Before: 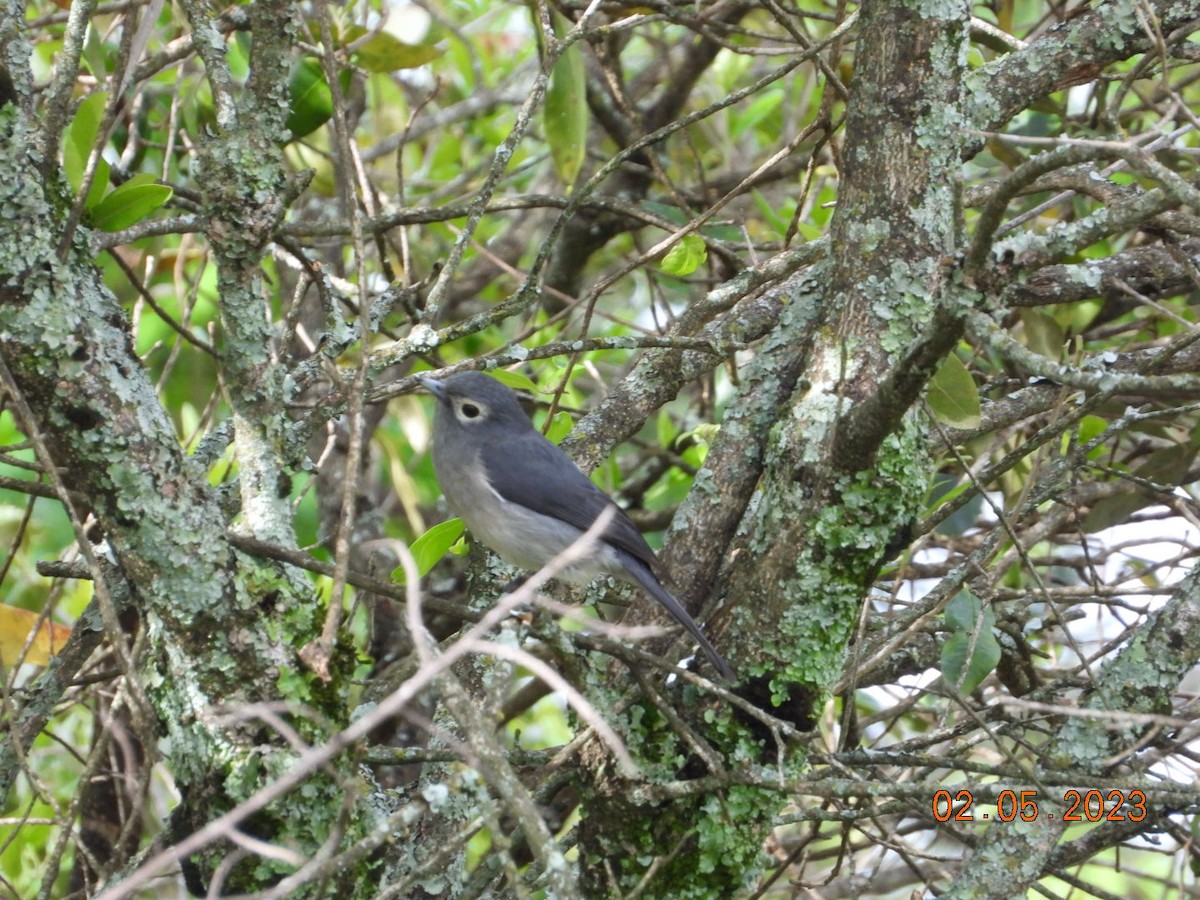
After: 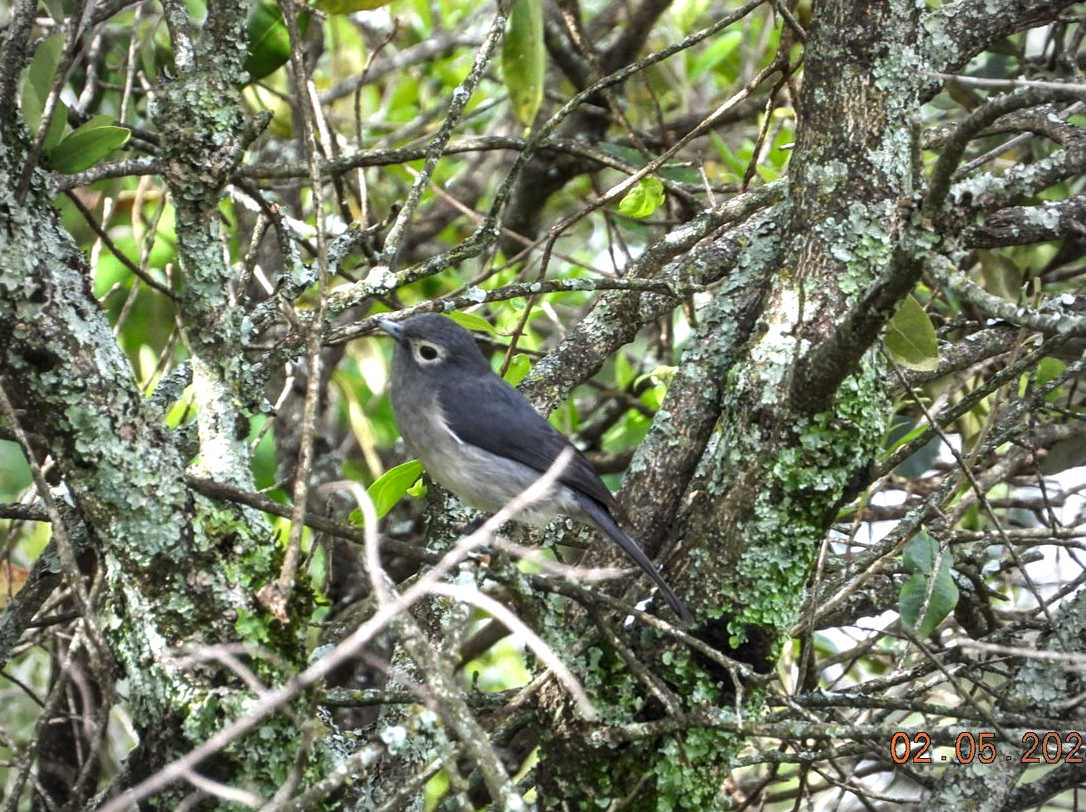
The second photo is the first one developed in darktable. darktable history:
sharpen: amount 0.214
color balance rgb: linear chroma grading › shadows -3.349%, linear chroma grading › highlights -3.683%, perceptual saturation grading › global saturation 0.573%, perceptual saturation grading › mid-tones 11.341%, perceptual brilliance grading › global brilliance 14.744%, perceptual brilliance grading › shadows -34.631%, global vibrance 14.707%
contrast brightness saturation: saturation -0.067
exposure: exposure -0.04 EV, compensate highlight preservation false
local contrast: on, module defaults
crop: left 3.517%, top 6.476%, right 5.977%, bottom 3.216%
color correction: highlights b* -0.004, saturation 1.07
vignetting: saturation -0.646, unbound false
